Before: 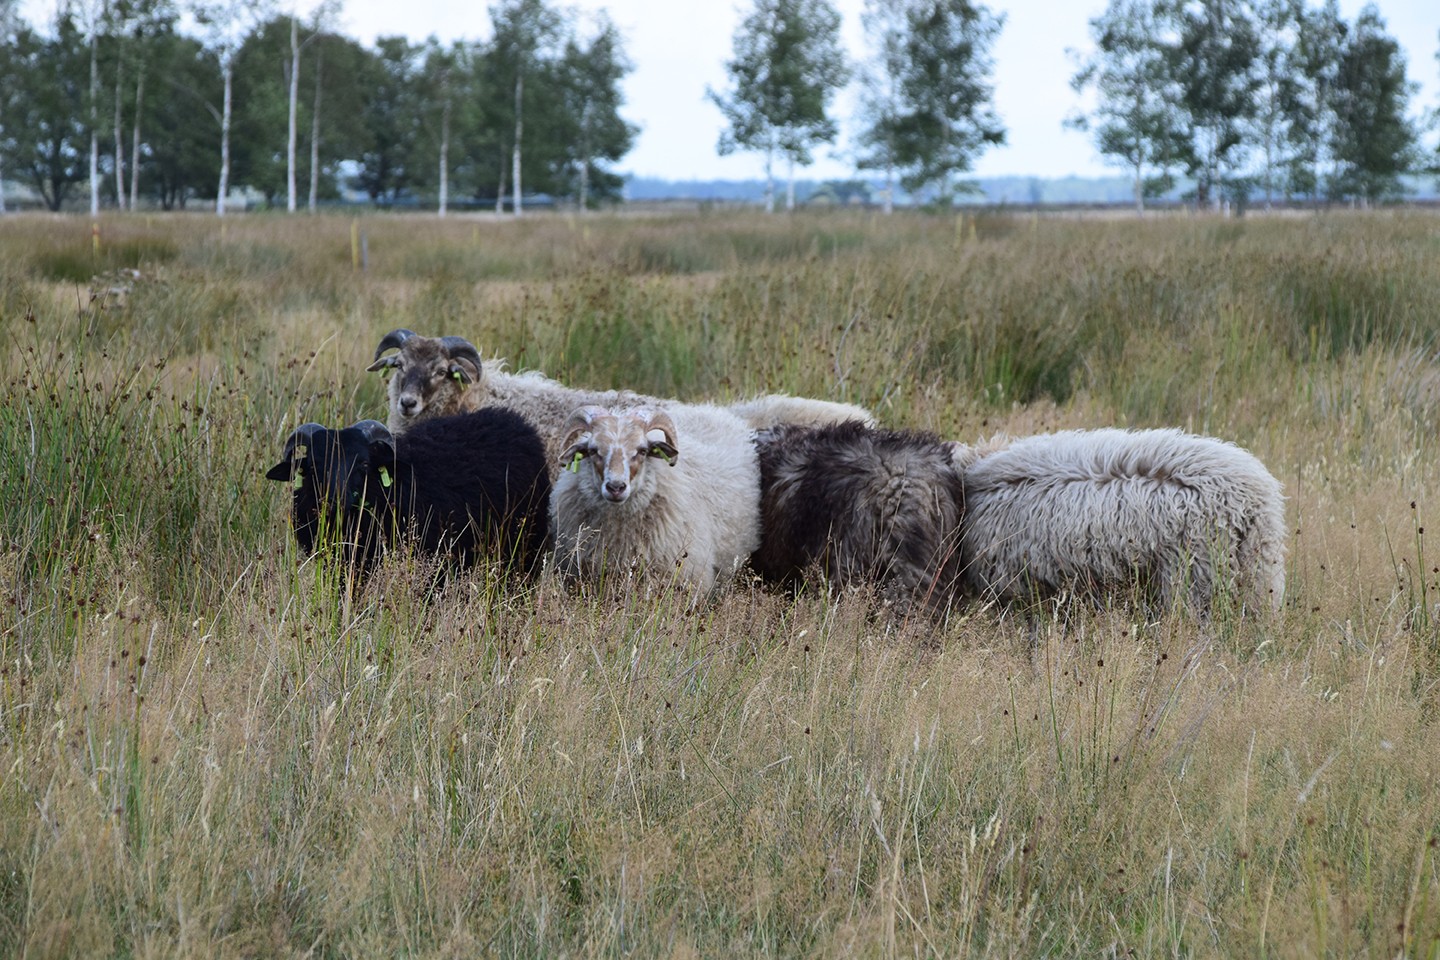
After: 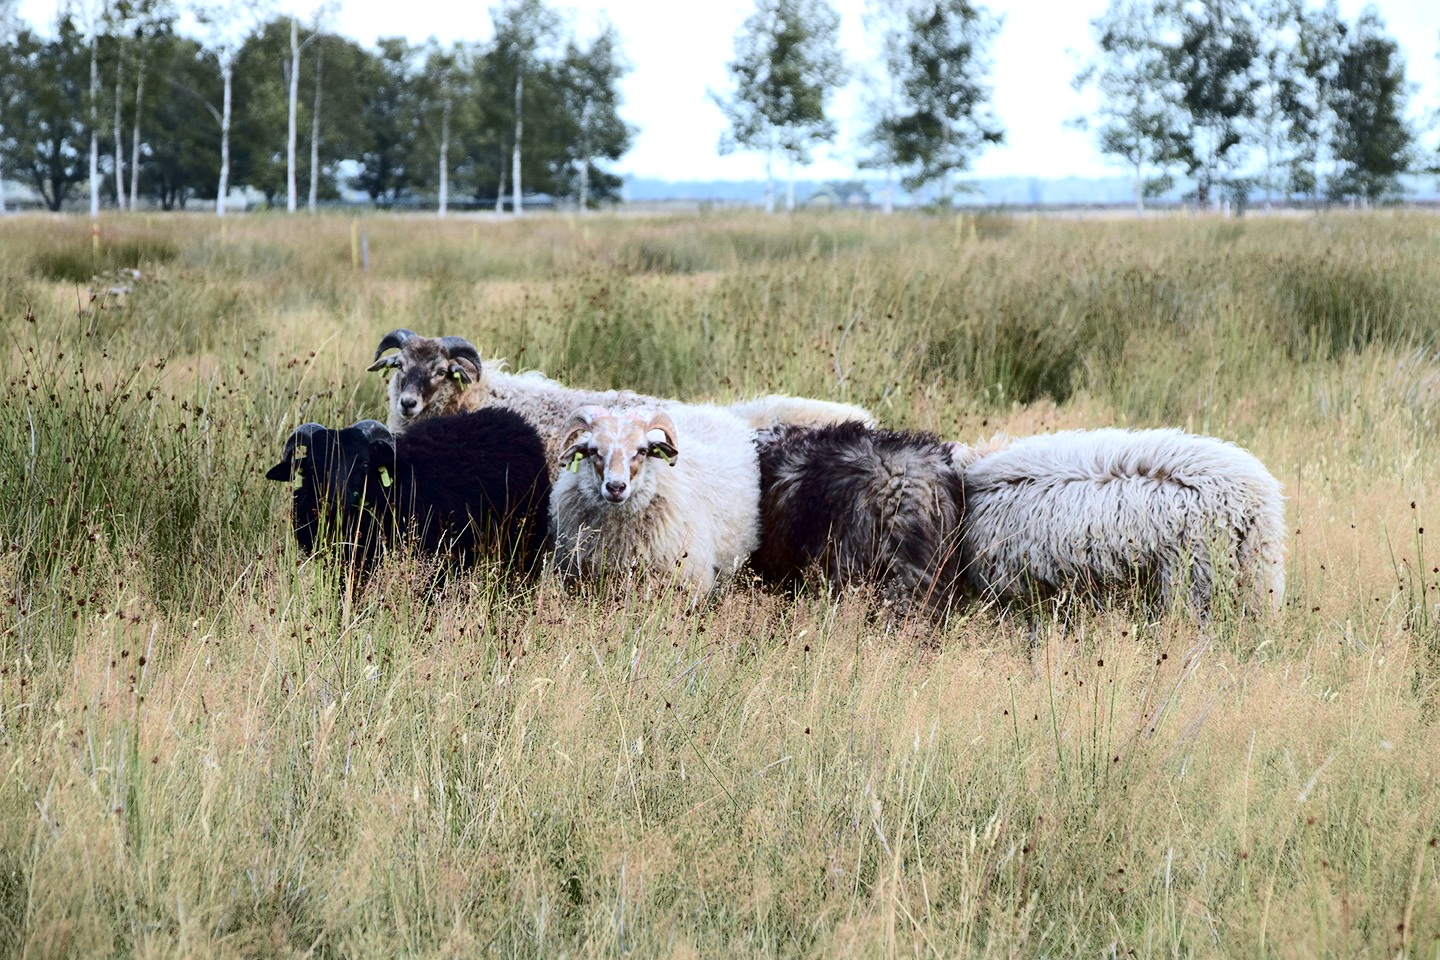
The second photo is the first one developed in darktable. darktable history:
exposure: exposure 0.6 EV, compensate highlight preservation false
tone curve: curves: ch0 [(0, 0) (0.049, 0.01) (0.154, 0.081) (0.491, 0.519) (0.748, 0.765) (1, 0.919)]; ch1 [(0, 0) (0.172, 0.123) (0.317, 0.272) (0.401, 0.422) (0.499, 0.497) (0.531, 0.54) (0.615, 0.603) (0.741, 0.783) (1, 1)]; ch2 [(0, 0) (0.411, 0.424) (0.483, 0.478) (0.544, 0.56) (0.686, 0.638) (1, 1)], color space Lab, independent channels, preserve colors none
tone equalizer: -8 EV -0.001 EV, -7 EV 0.001 EV, -6 EV -0.002 EV, -5 EV -0.003 EV, -4 EV -0.062 EV, -3 EV -0.222 EV, -2 EV -0.267 EV, -1 EV 0.105 EV, +0 EV 0.303 EV
